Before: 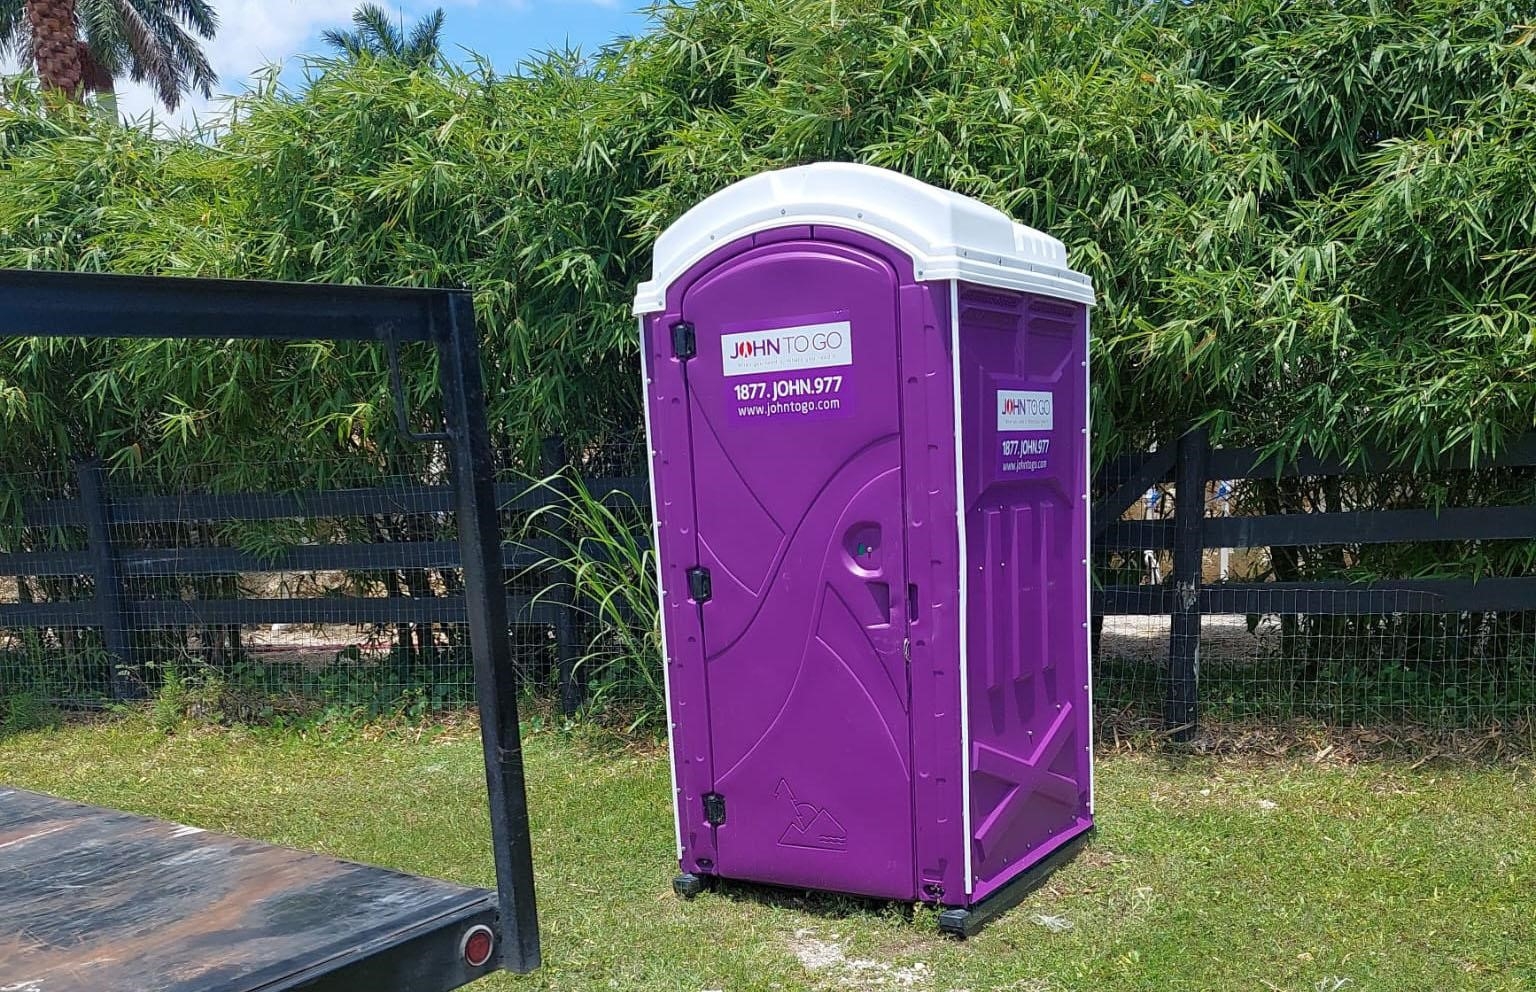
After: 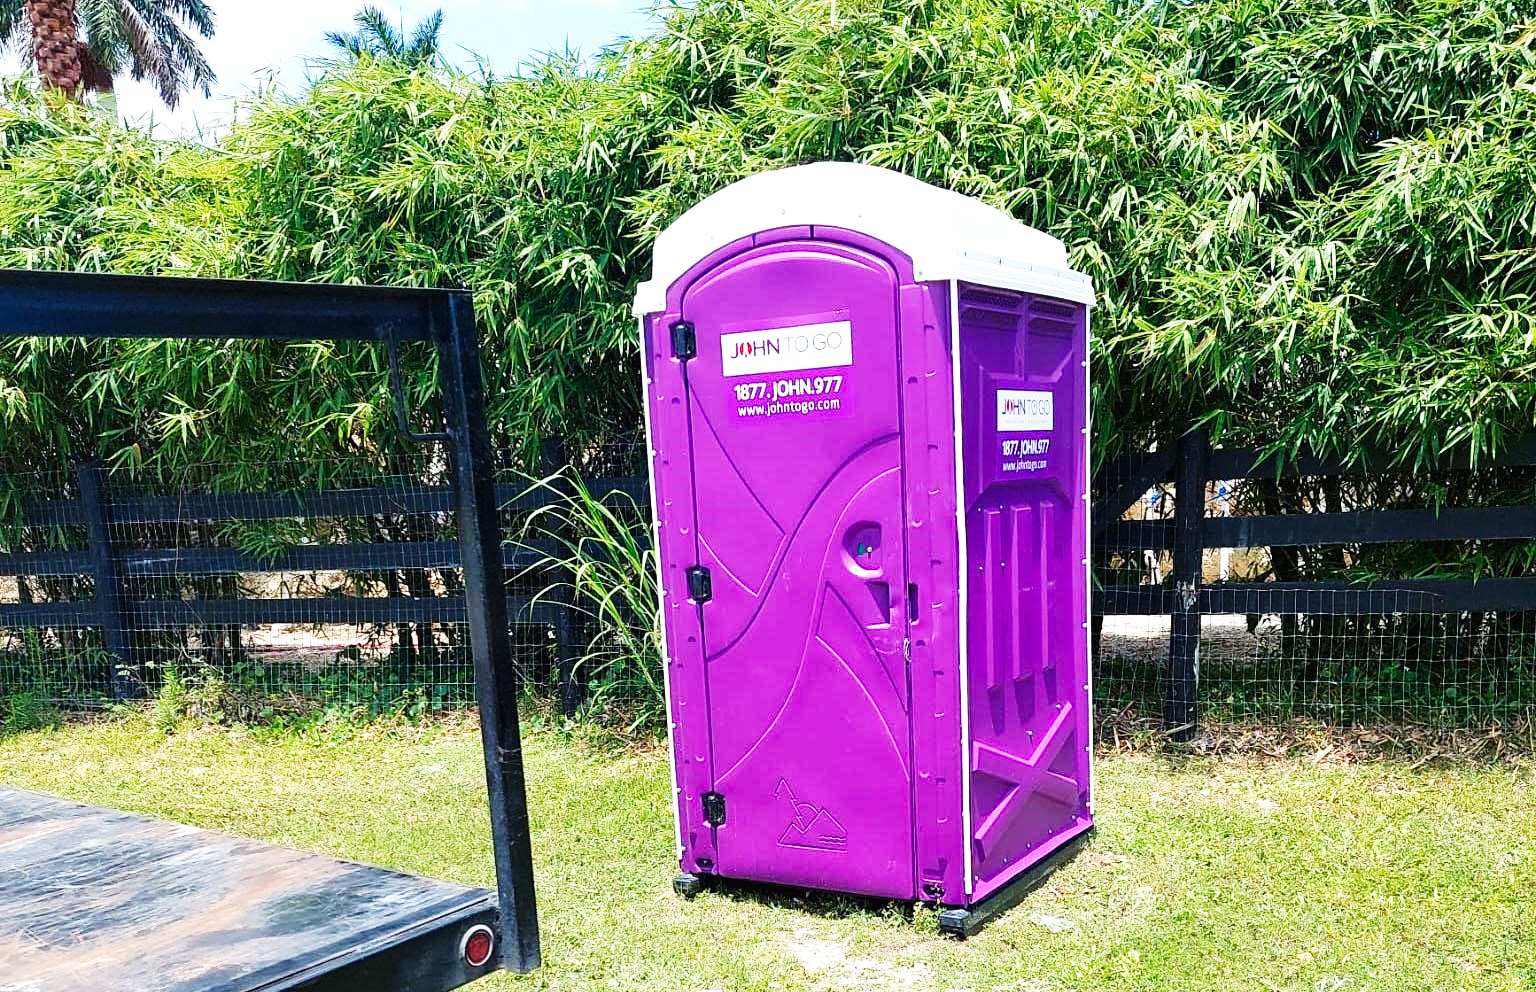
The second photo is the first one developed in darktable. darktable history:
exposure: compensate highlight preservation false
tone equalizer: -8 EV -0.417 EV, -7 EV -0.389 EV, -6 EV -0.333 EV, -5 EV -0.222 EV, -3 EV 0.222 EV, -2 EV 0.333 EV, -1 EV 0.389 EV, +0 EV 0.417 EV, edges refinement/feathering 500, mask exposure compensation -1.57 EV, preserve details no
base curve: curves: ch0 [(0, 0.003) (0.001, 0.002) (0.006, 0.004) (0.02, 0.022) (0.048, 0.086) (0.094, 0.234) (0.162, 0.431) (0.258, 0.629) (0.385, 0.8) (0.548, 0.918) (0.751, 0.988) (1, 1)], preserve colors none
